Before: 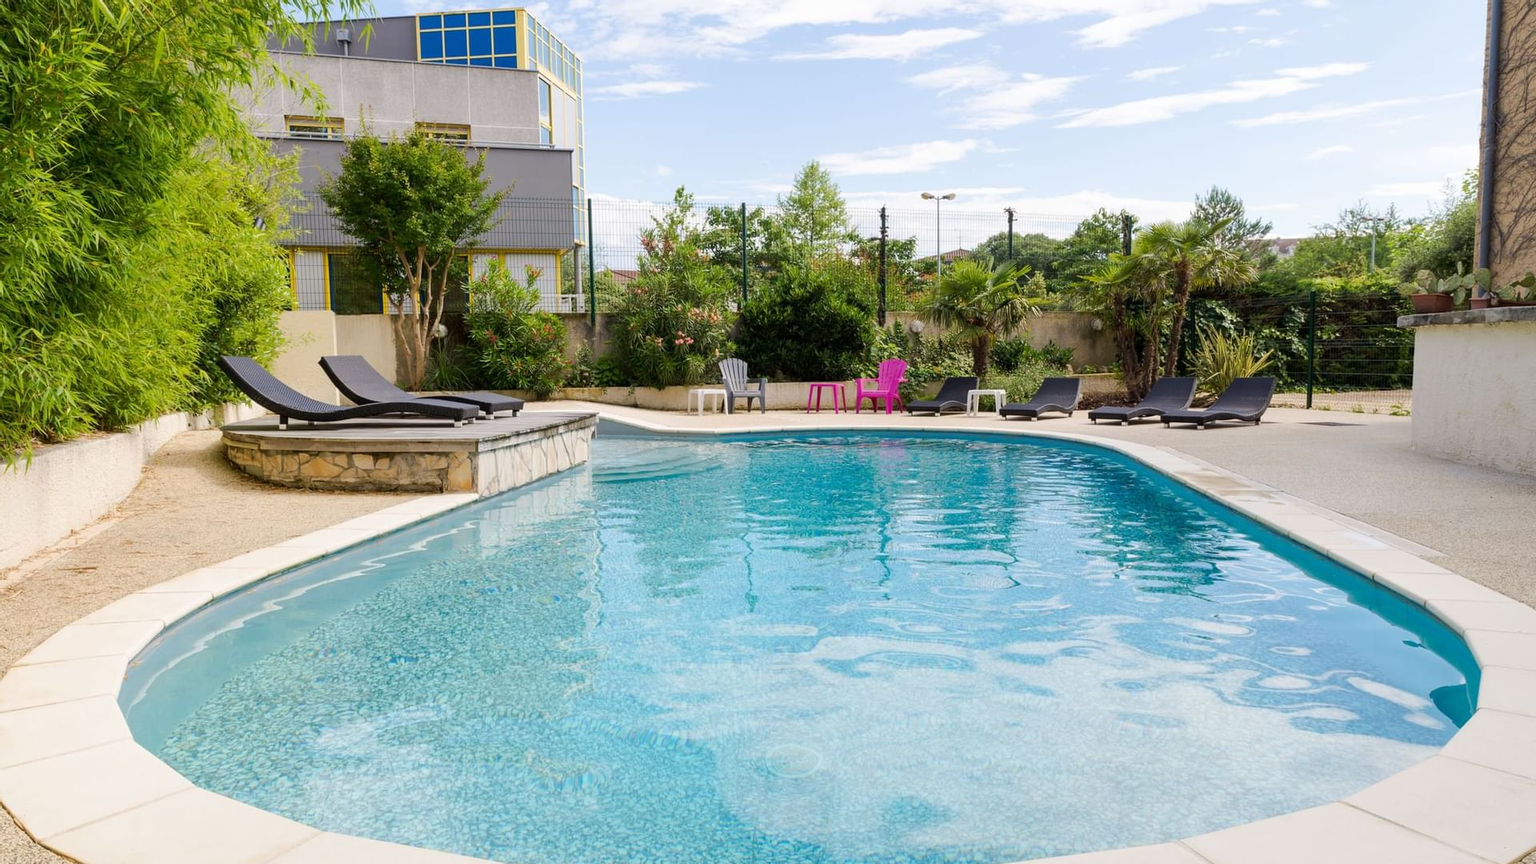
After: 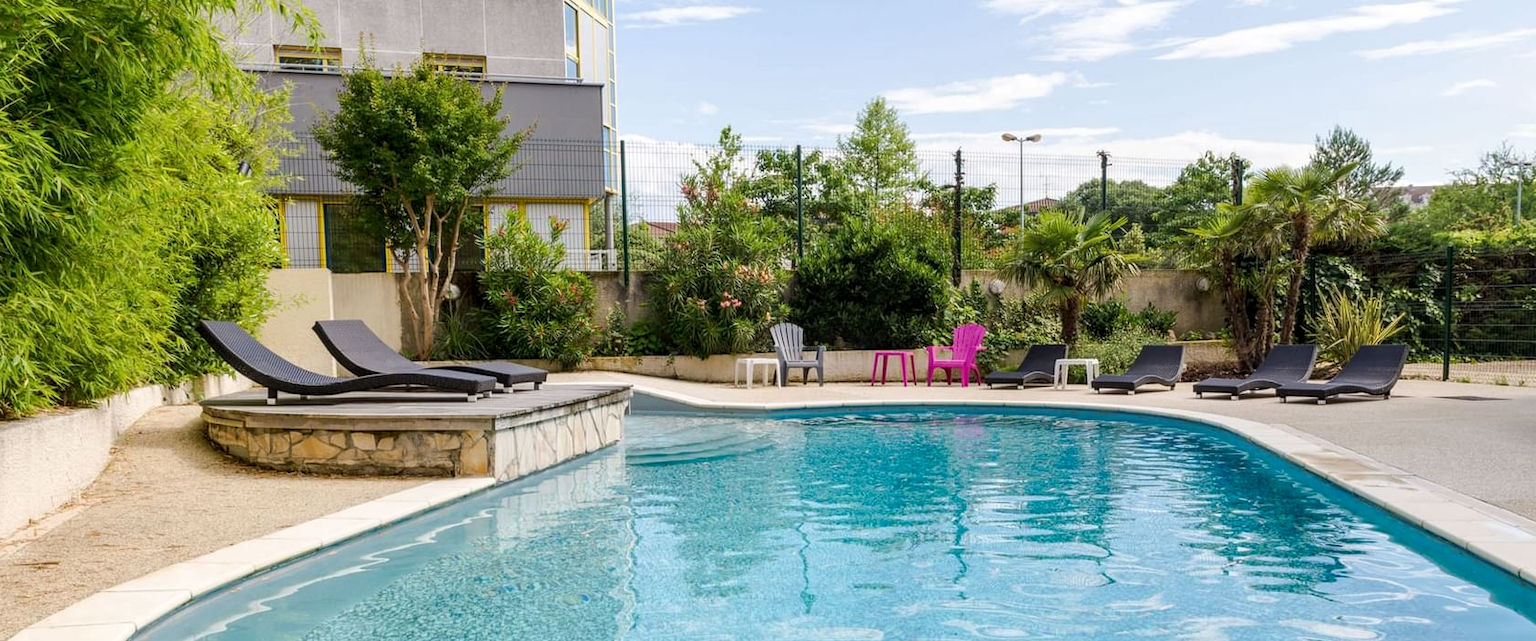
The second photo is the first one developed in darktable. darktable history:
crop: left 2.978%, top 8.865%, right 9.608%, bottom 26.212%
local contrast: on, module defaults
